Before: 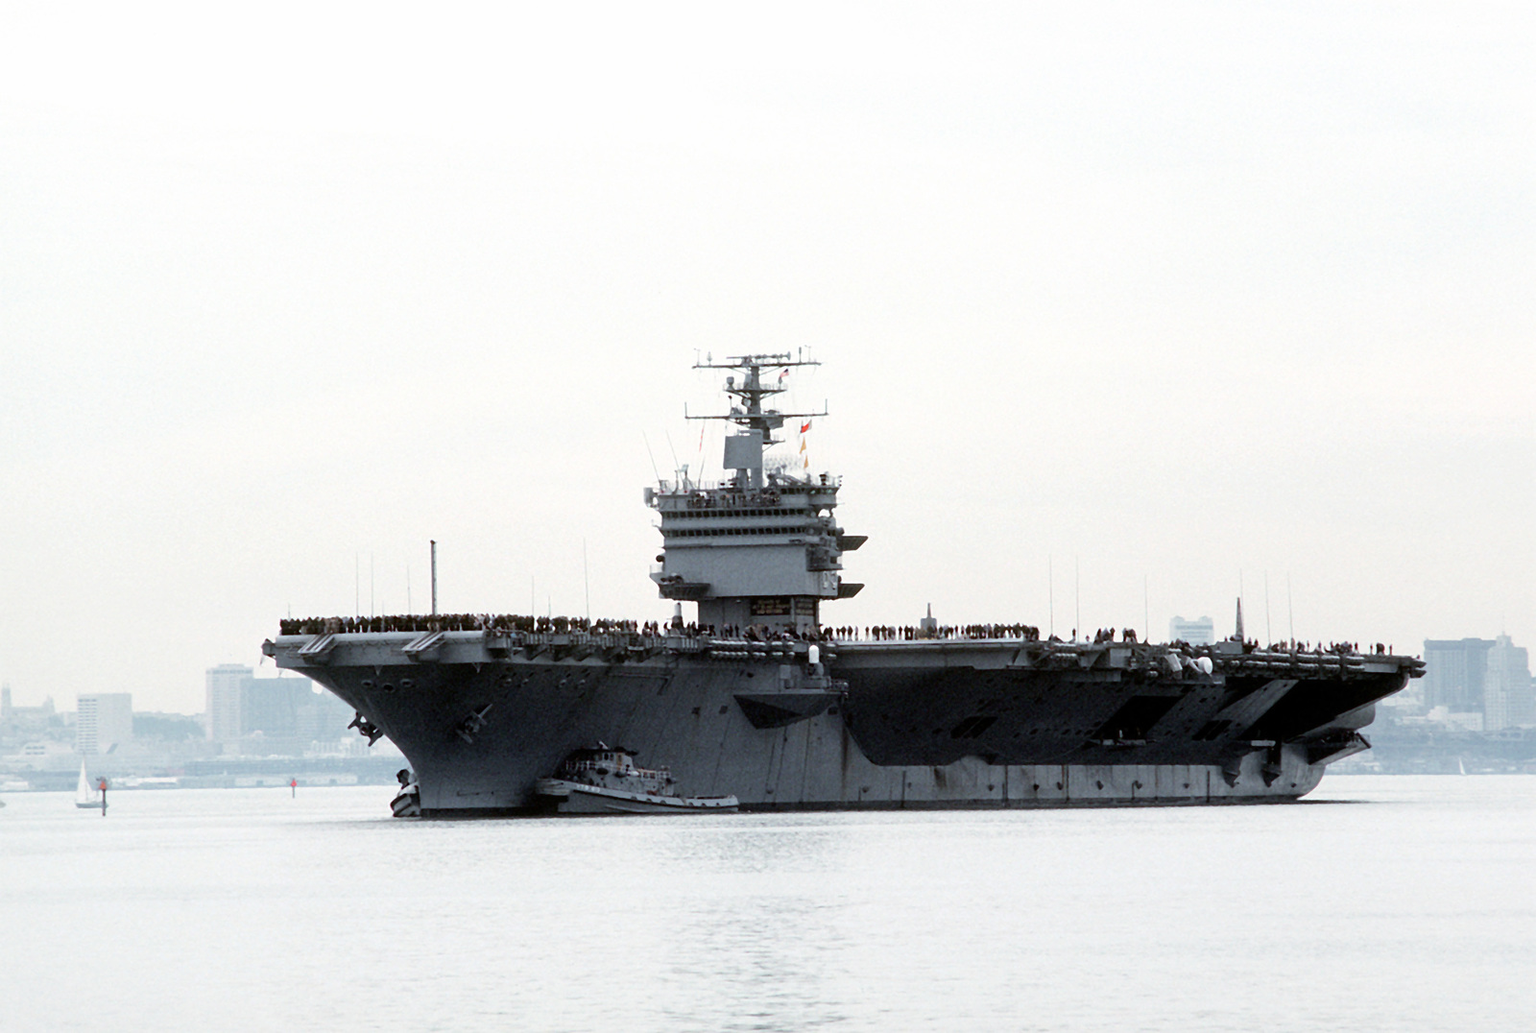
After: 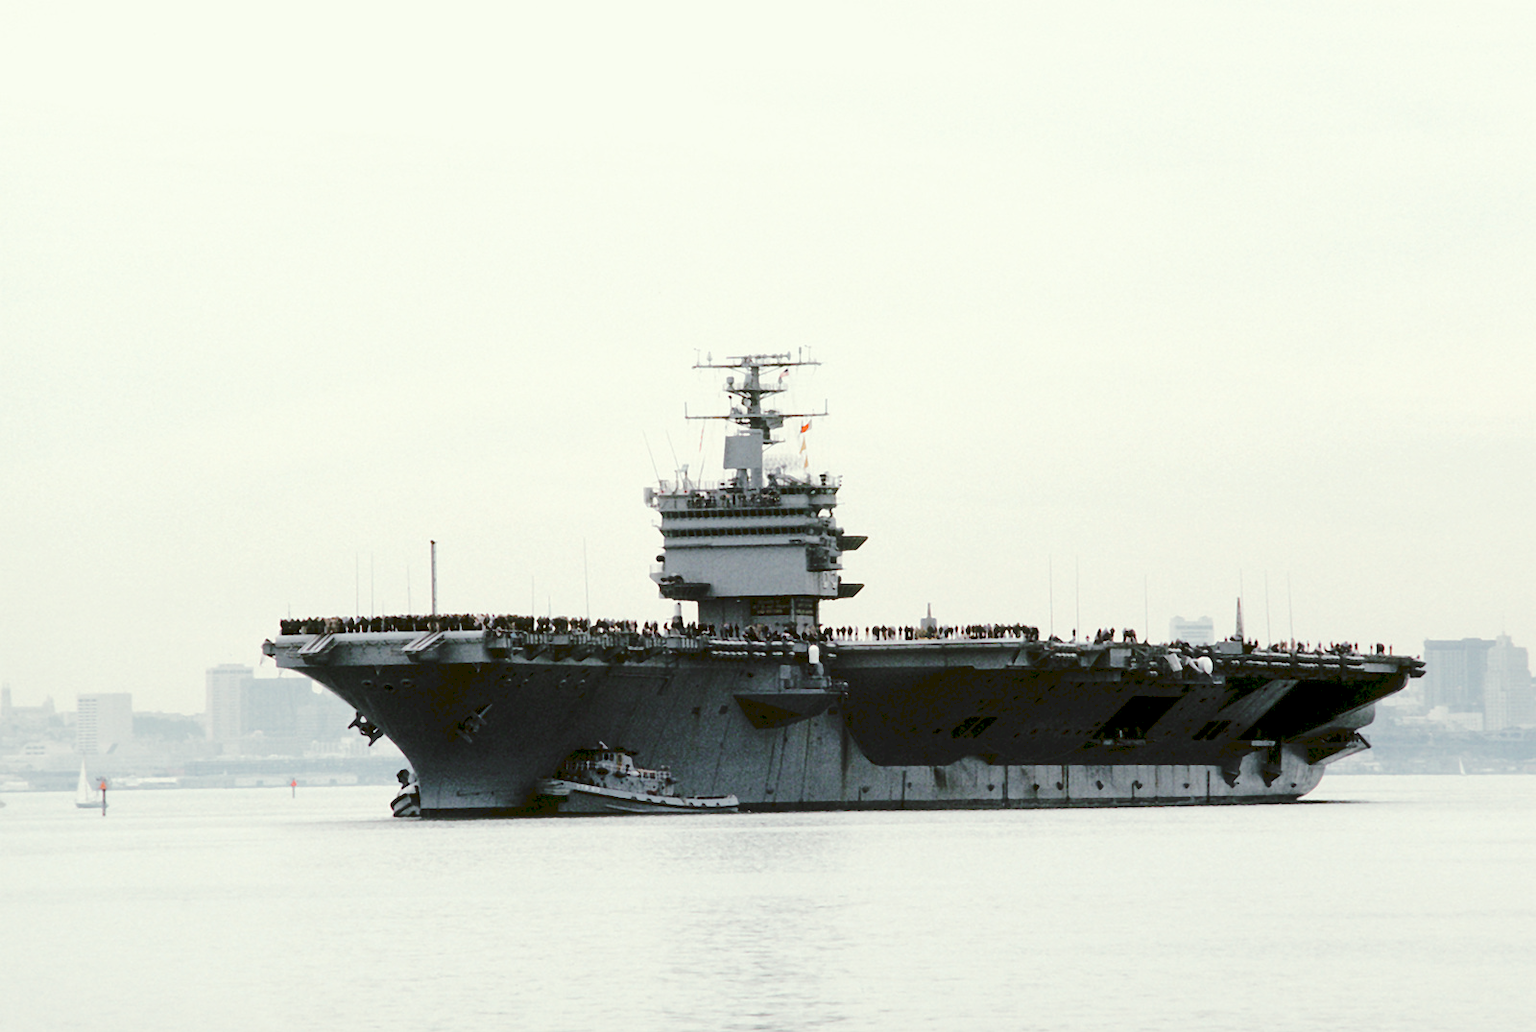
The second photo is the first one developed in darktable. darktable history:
tone curve: curves: ch0 [(0, 0) (0.003, 0.096) (0.011, 0.097) (0.025, 0.096) (0.044, 0.099) (0.069, 0.109) (0.1, 0.129) (0.136, 0.149) (0.177, 0.176) (0.224, 0.22) (0.277, 0.288) (0.335, 0.385) (0.399, 0.49) (0.468, 0.581) (0.543, 0.661) (0.623, 0.729) (0.709, 0.79) (0.801, 0.849) (0.898, 0.912) (1, 1)], preserve colors none
color look up table: target L [95.99, 89.52, 90.52, 84.75, 68.88, 64.39, 66.36, 52.6, 45.39, 44.62, 37.91, 34.5, 15.2, 200.56, 83.88, 82.56, 79.09, 66.99, 71.13, 57.03, 49.43, 49.51, 47.63, 47.18, 47.65, 30.86, 32.1, 30.51, 81.78, 60.96, 65.57, 72.14, 55.67, 50.37, 49.65, 46.13, 40.39, 32.86, 31.18, 24.4, 11.36, 2.493, 86.45, 86.34, 78.42, 59.19, 50.08, 40.92, 10.66], target a [-10.93, -29.41, -24.54, -42.96, -40.49, -37.24, -6.824, -50.07, -33.74, -18.45, -28.97, -23.44, -30.76, 0, 11.15, -0.783, 11.46, 40.22, 6.664, 59.49, 4.769, 32.69, 43.46, 72.17, 65.8, 3.991, 21.16, 37.28, 25.67, 7.306, 18.59, 51.13, 72.2, 43.75, 2.182, 62.76, 42.59, 33.92, 18.3, 6.164, 23.14, 15.85, -47.33, -24.98, -44.17, -22.33, -16.84, -15.58, -14.57], target b [29.71, 44.06, 21.72, 21.41, 6.258, 41.66, 25.07, 38.16, 16.9, 4.112, 29.78, 22.08, 25.45, 0, 27.3, 60.97, 80.16, 60.42, 8.179, 32.95, 43.71, 29.83, 49.06, 26.3, 57.91, 6.124, 54.43, 42.53, -8.774, -19.2, -37.03, -27.29, -1.604, 3.551, -5.043, -25.95, -53.81, -19.17, -65.82, -29.94, -38.69, 3.638, -2.095, -6.778, -17.85, -12.42, -39.5, -18.67, 4.436], num patches 49
